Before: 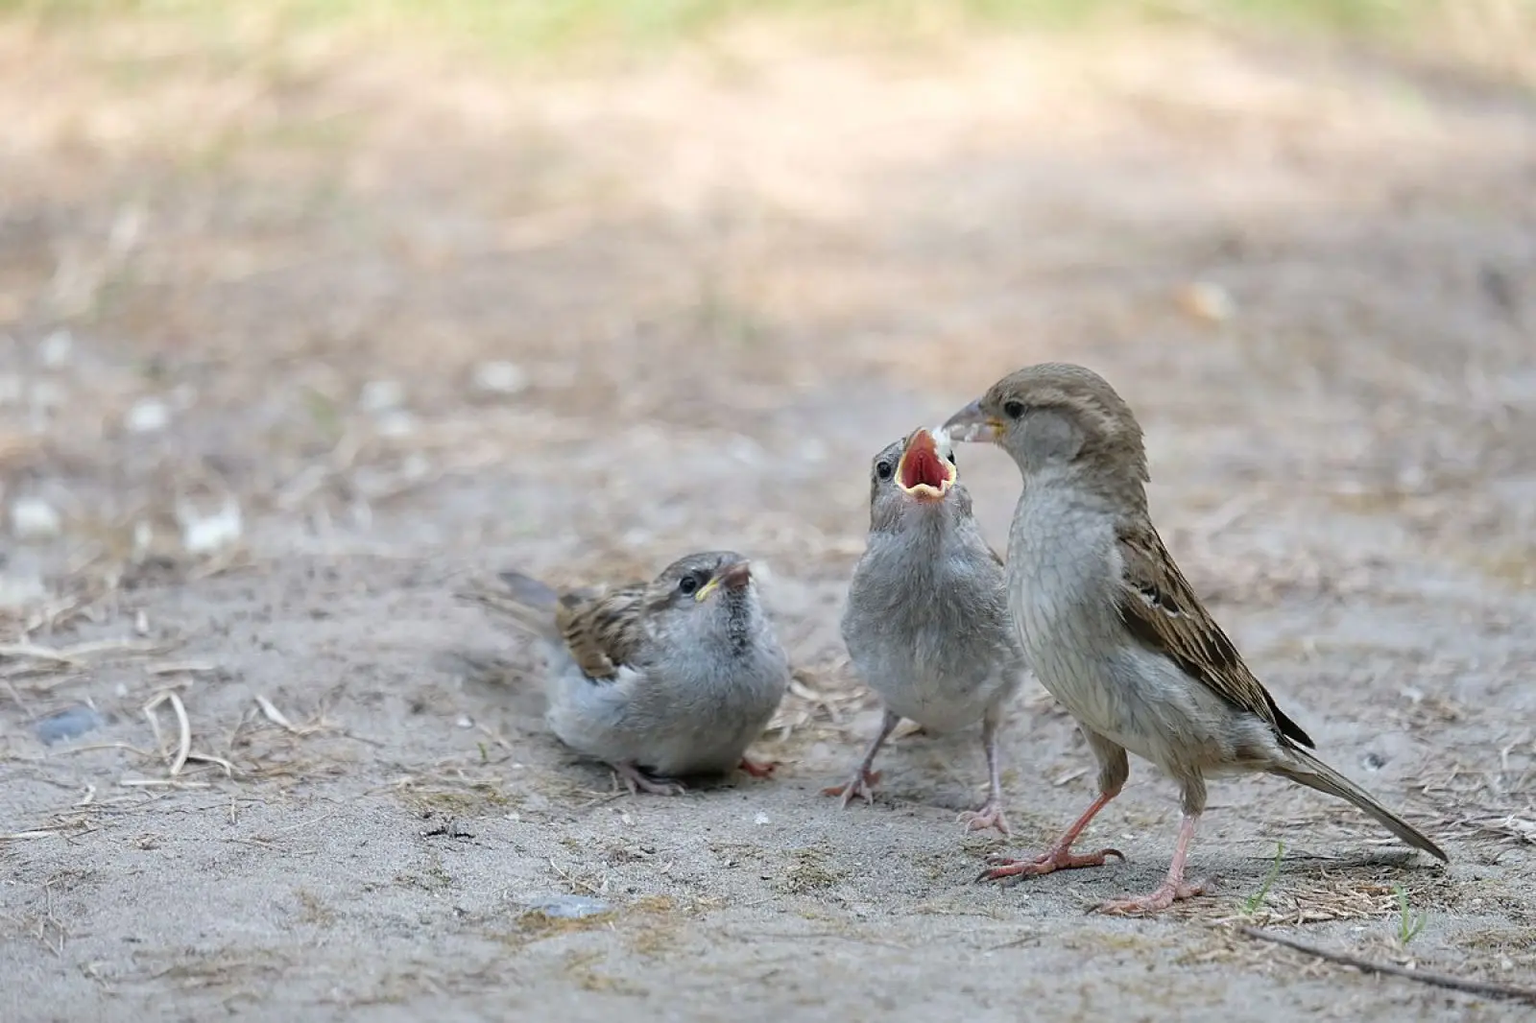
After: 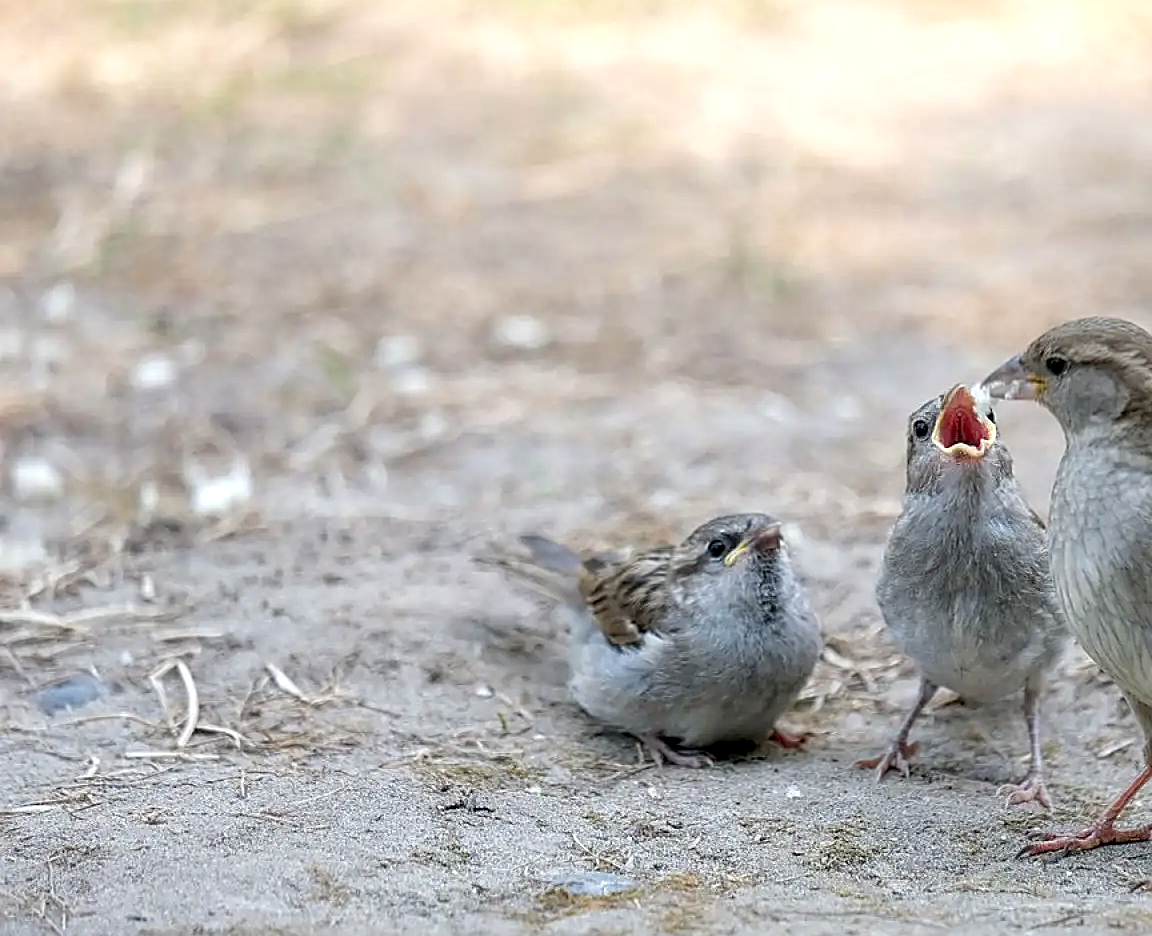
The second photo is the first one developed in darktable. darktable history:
local contrast: on, module defaults
sharpen: amount 0.55
exposure: black level correction 0.007, exposure 0.159 EV, compensate highlight preservation false
crop: top 5.803%, right 27.864%, bottom 5.804%
